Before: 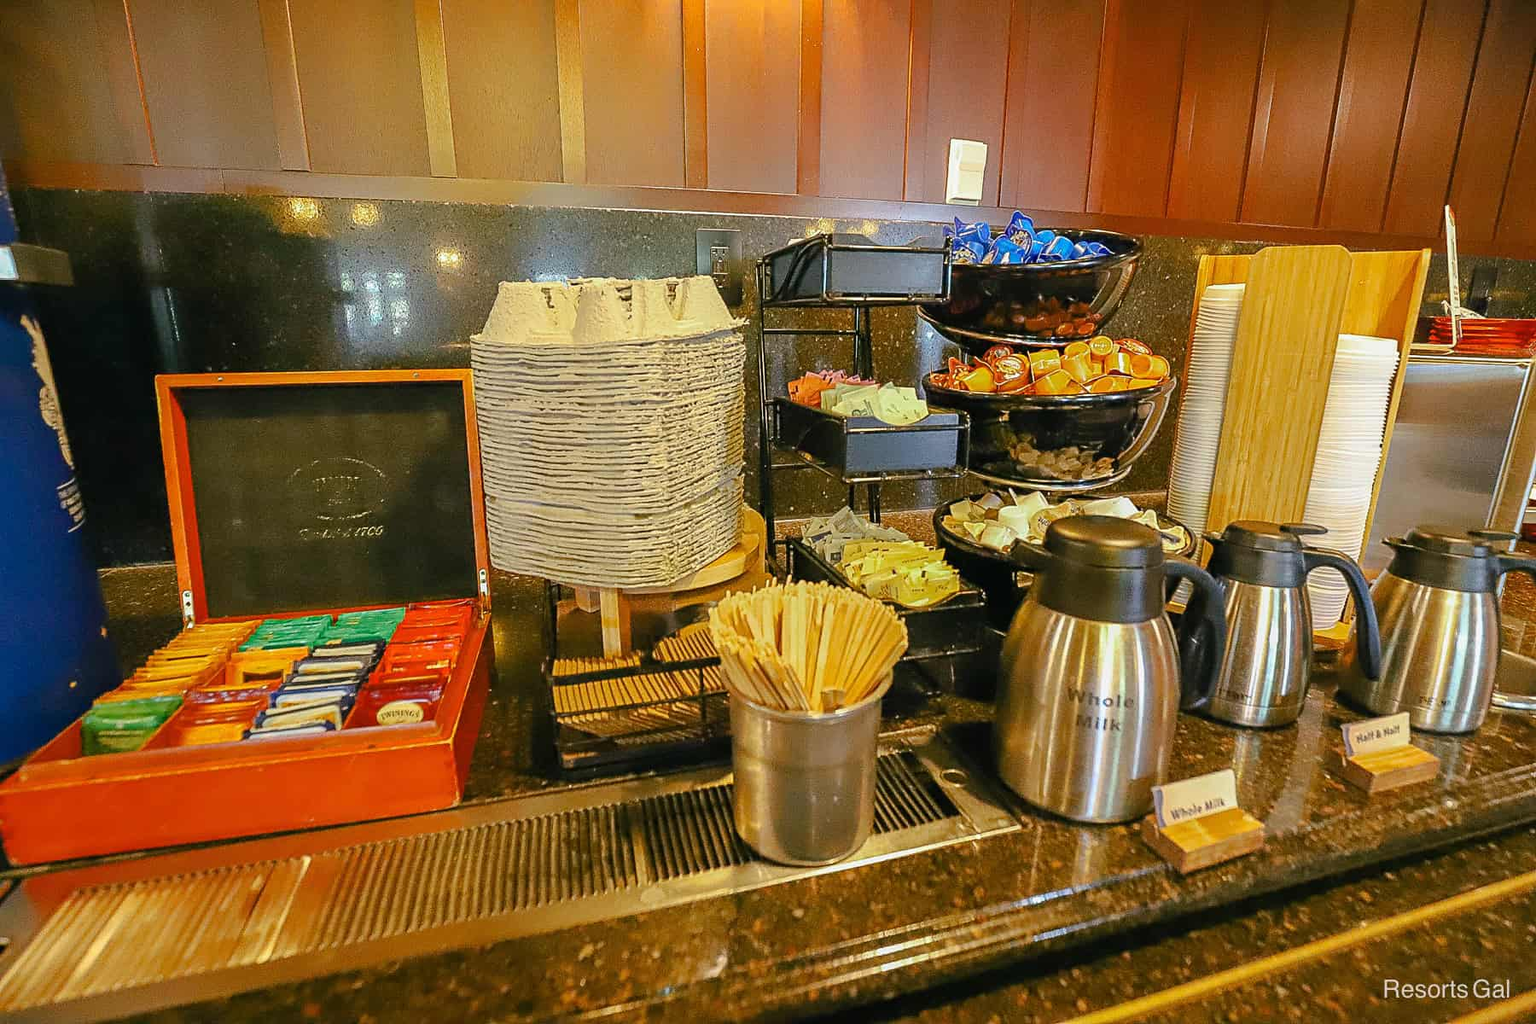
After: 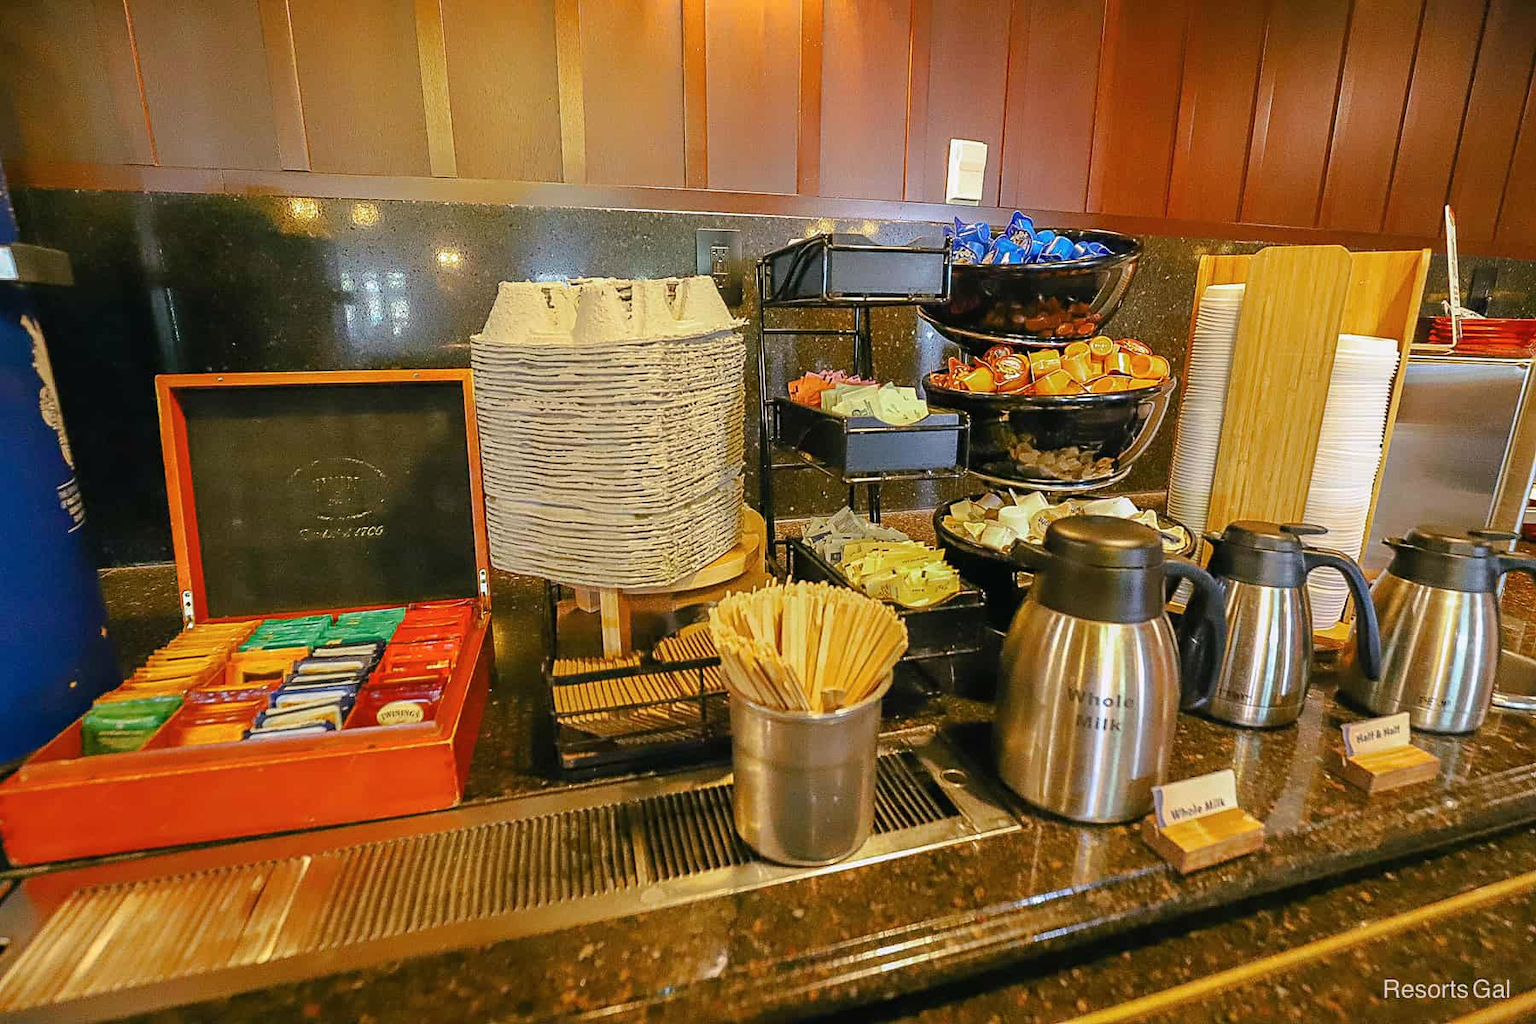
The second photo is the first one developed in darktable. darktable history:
color calibration: illuminant custom, x 0.348, y 0.366, temperature 4940.58 K
